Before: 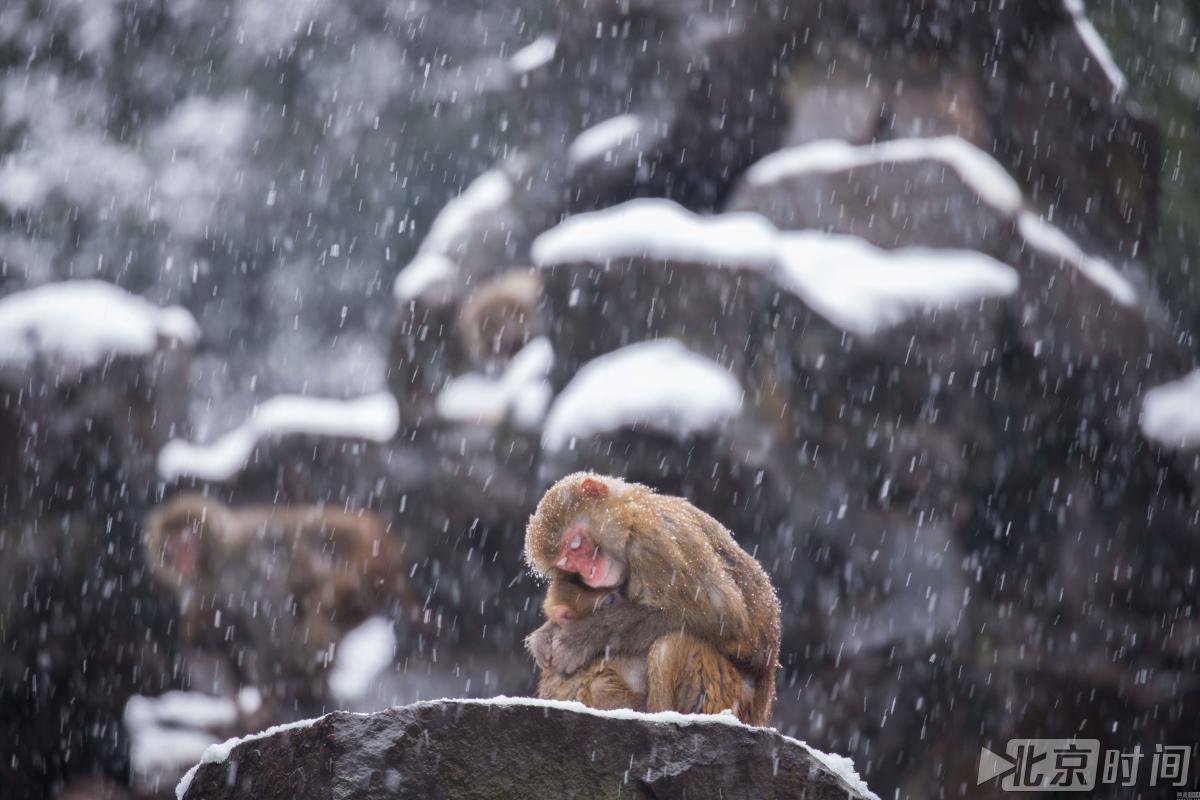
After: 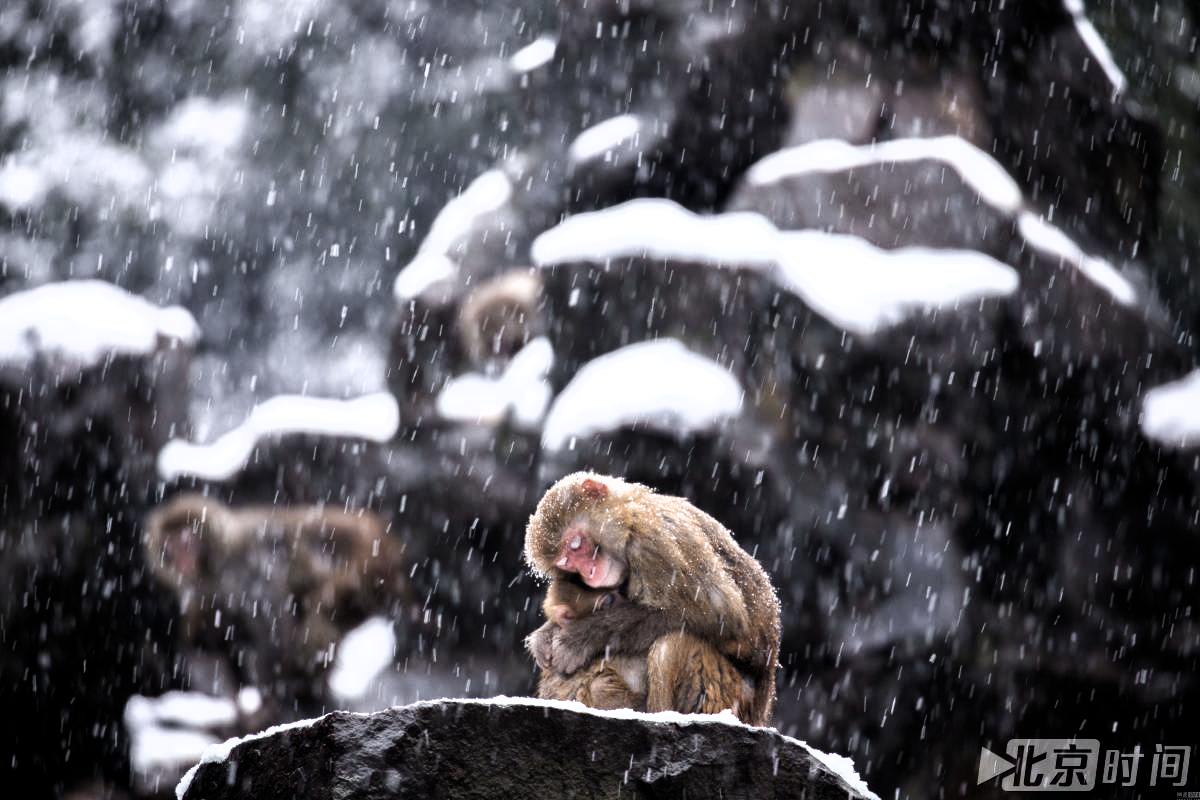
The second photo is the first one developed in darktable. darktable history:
filmic rgb: black relative exposure -8.24 EV, white relative exposure 2.25 EV, hardness 7.04, latitude 85.96%, contrast 1.702, highlights saturation mix -3.79%, shadows ↔ highlights balance -2.25%
